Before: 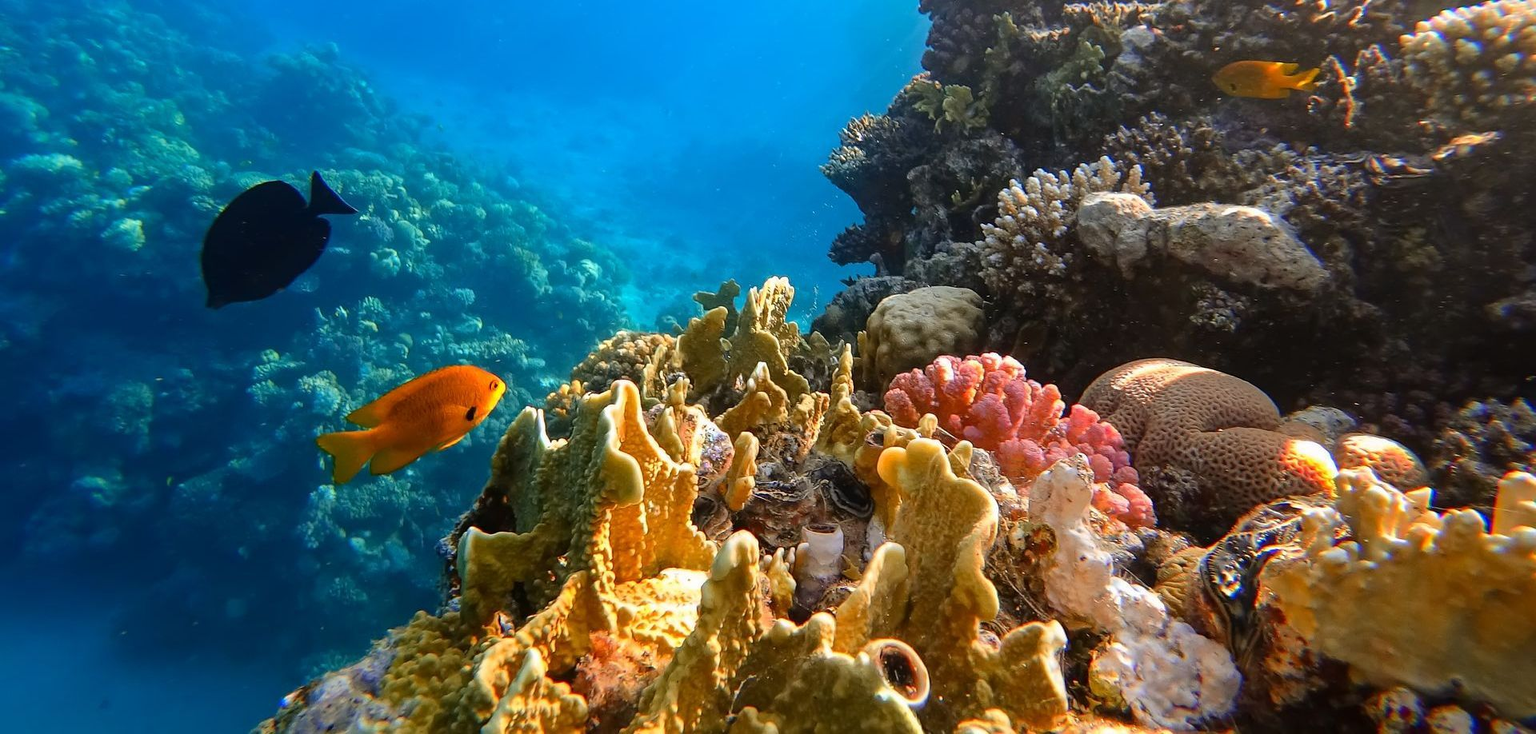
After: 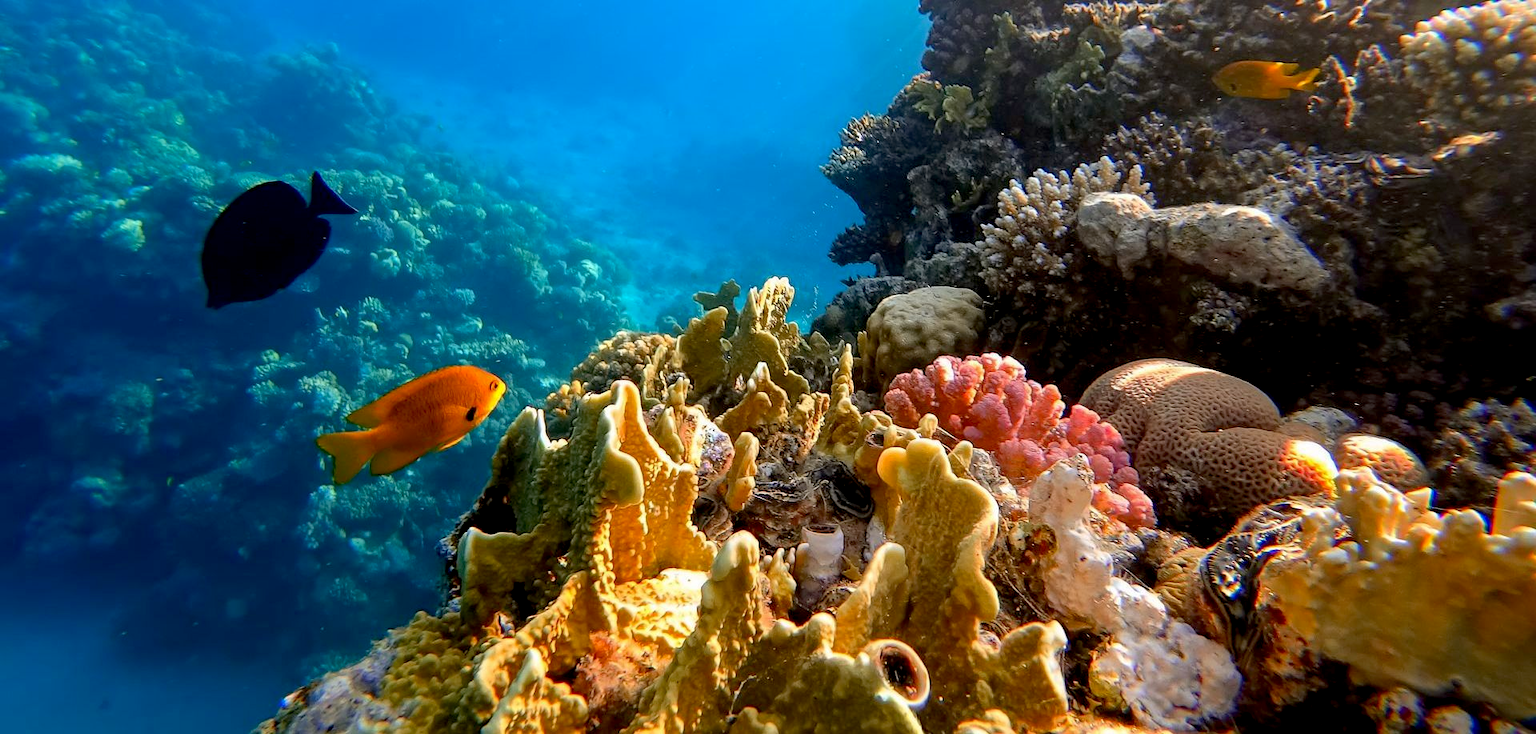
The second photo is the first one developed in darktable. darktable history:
exposure: black level correction 0.01, exposure 0.009 EV, compensate exposure bias true, compensate highlight preservation false
